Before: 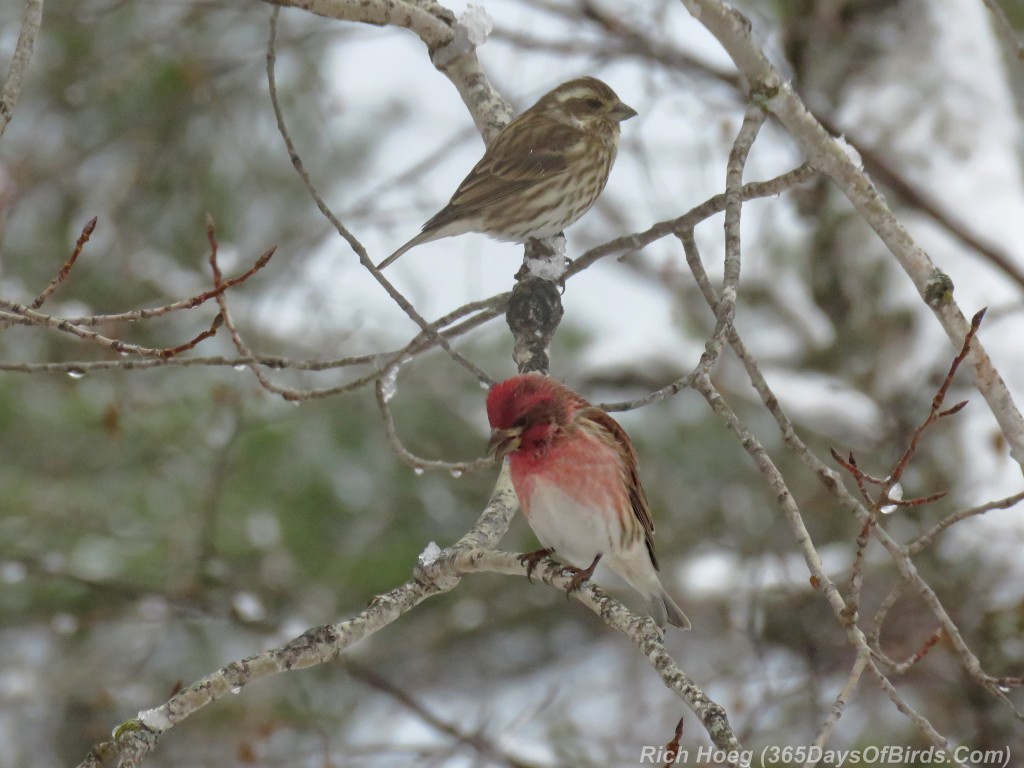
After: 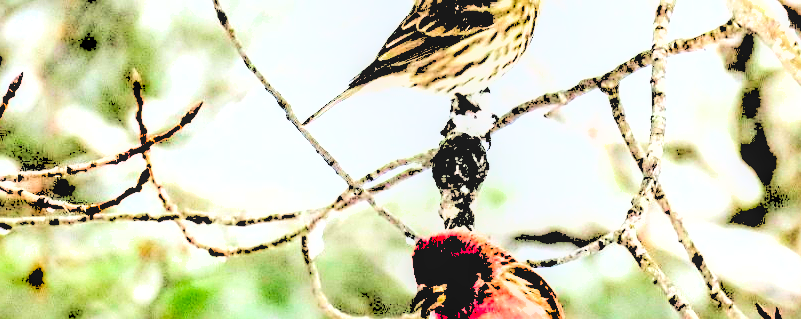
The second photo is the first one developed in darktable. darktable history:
exposure: exposure 0.085 EV, compensate highlight preservation false
crop: left 7.283%, top 18.802%, right 14.42%, bottom 39.533%
shadows and highlights: shadows 52.79, soften with gaussian
levels: levels [0.246, 0.256, 0.506]
sharpen: on, module defaults
contrast brightness saturation: contrast 0.194, brightness -0.115, saturation 0.208
local contrast: on, module defaults
